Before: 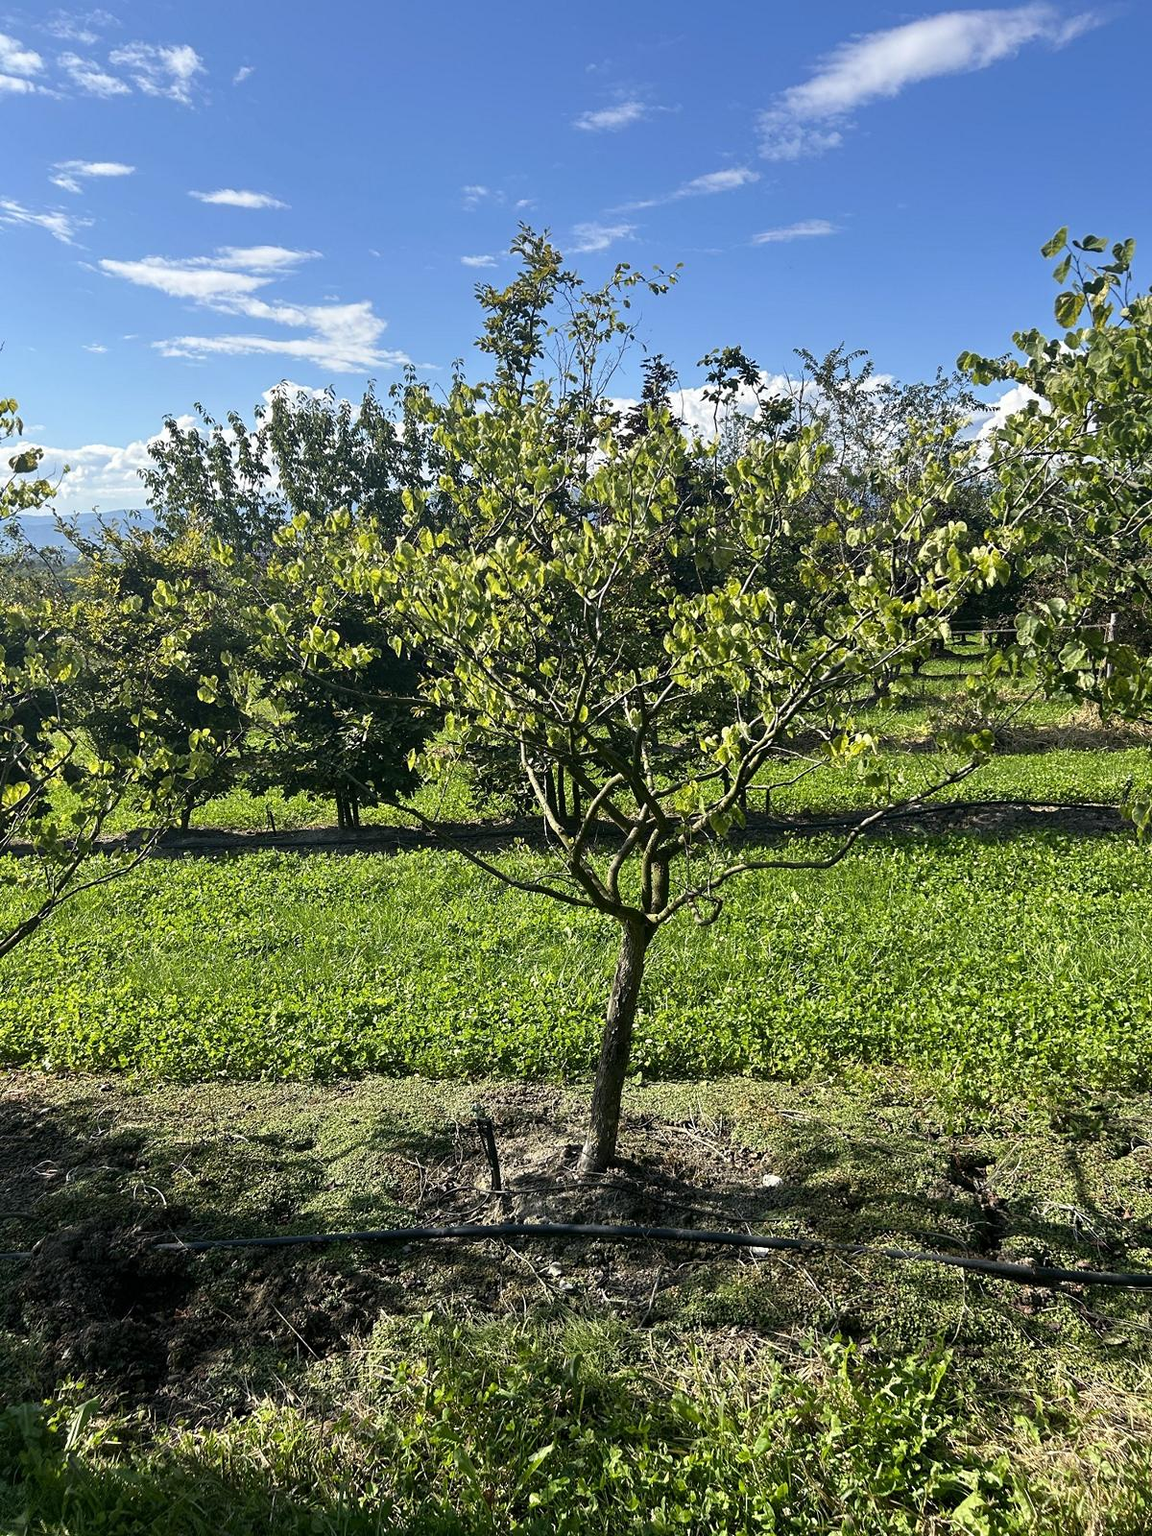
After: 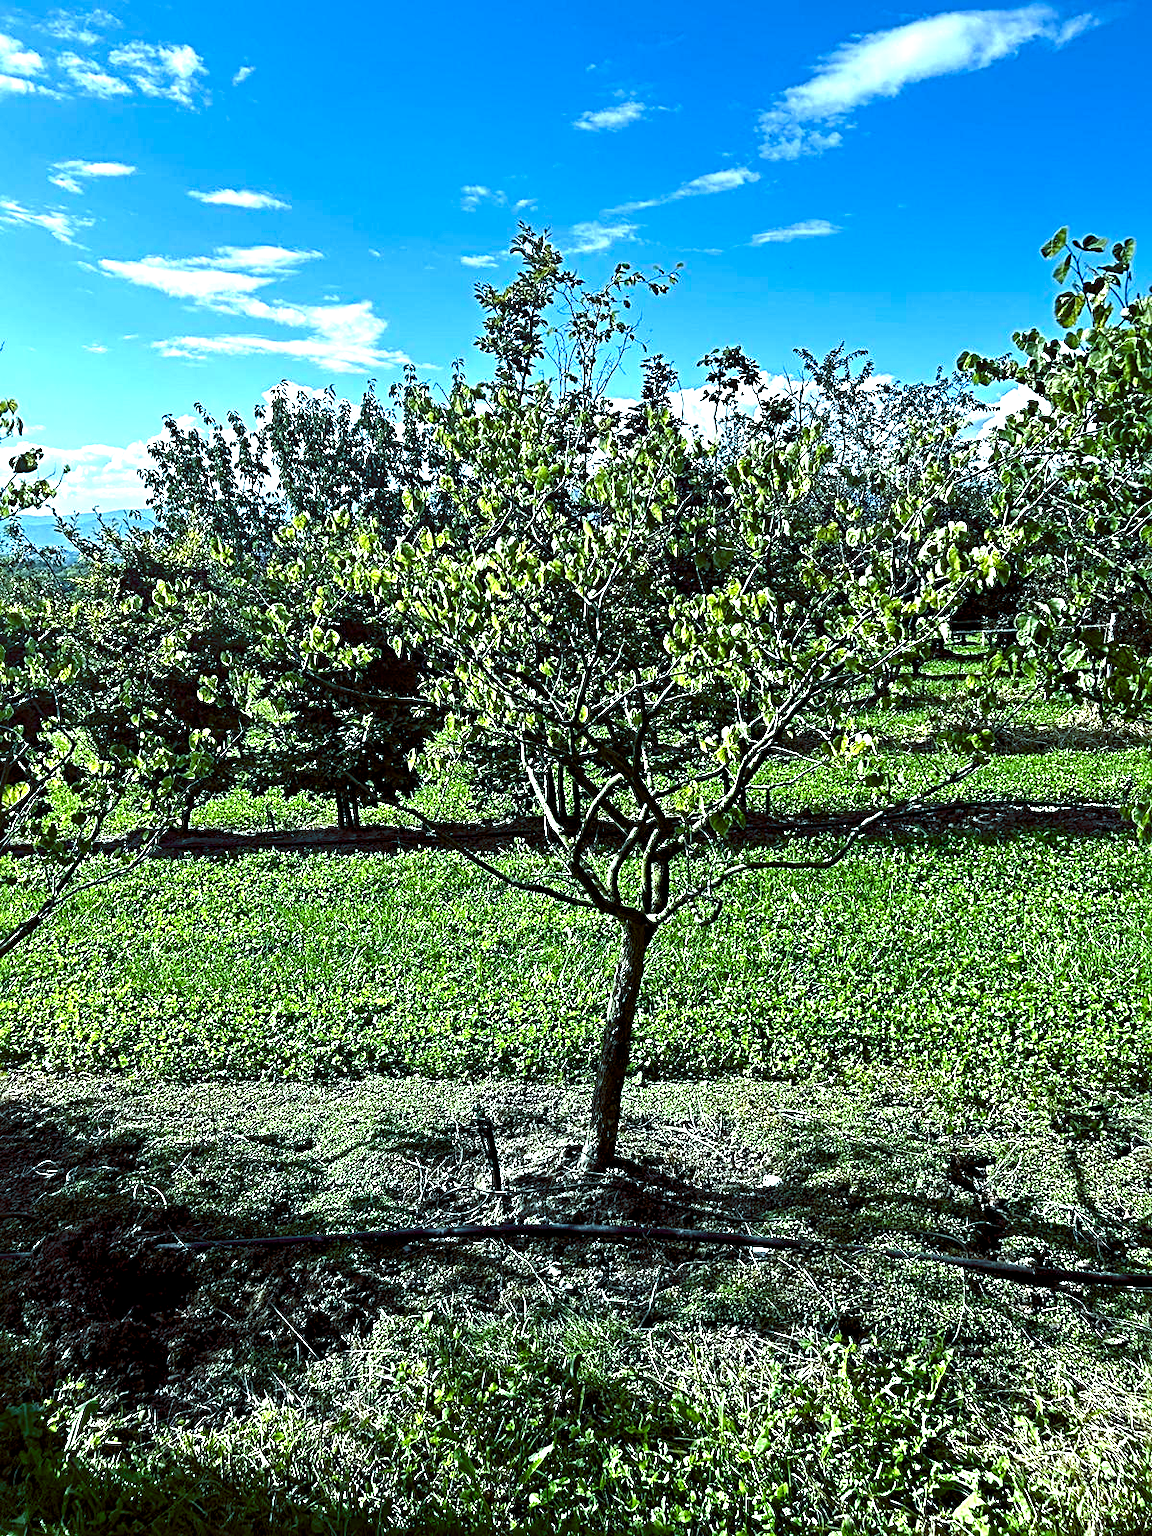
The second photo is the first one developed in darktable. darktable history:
sharpen: radius 4
color balance rgb: shadows lift › luminance -7.7%, shadows lift › chroma 2.13%, shadows lift › hue 200.79°, power › luminance -7.77%, power › chroma 2.27%, power › hue 220.69°, highlights gain › luminance 15.15%, highlights gain › chroma 4%, highlights gain › hue 209.35°, global offset › luminance -0.21%, global offset › chroma 0.27%, perceptual saturation grading › global saturation 24.42%, perceptual saturation grading › highlights -24.42%, perceptual saturation grading › mid-tones 24.42%, perceptual saturation grading › shadows 40%, perceptual brilliance grading › global brilliance -5%, perceptual brilliance grading › highlights 24.42%, perceptual brilliance grading › mid-tones 7%, perceptual brilliance grading › shadows -5%
